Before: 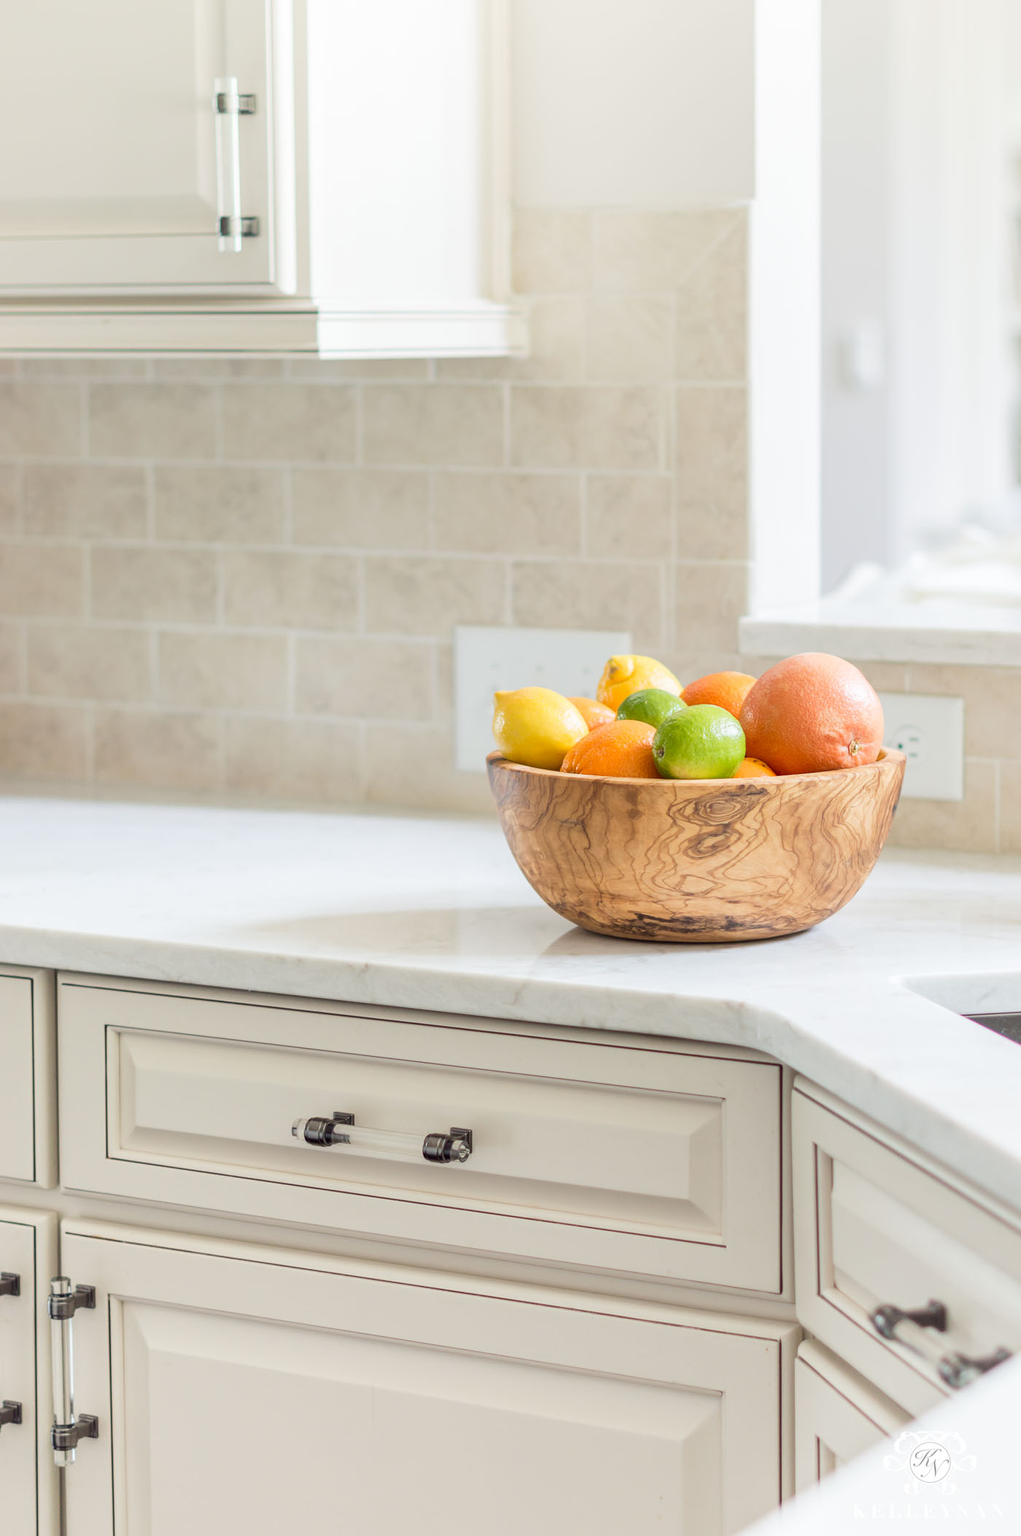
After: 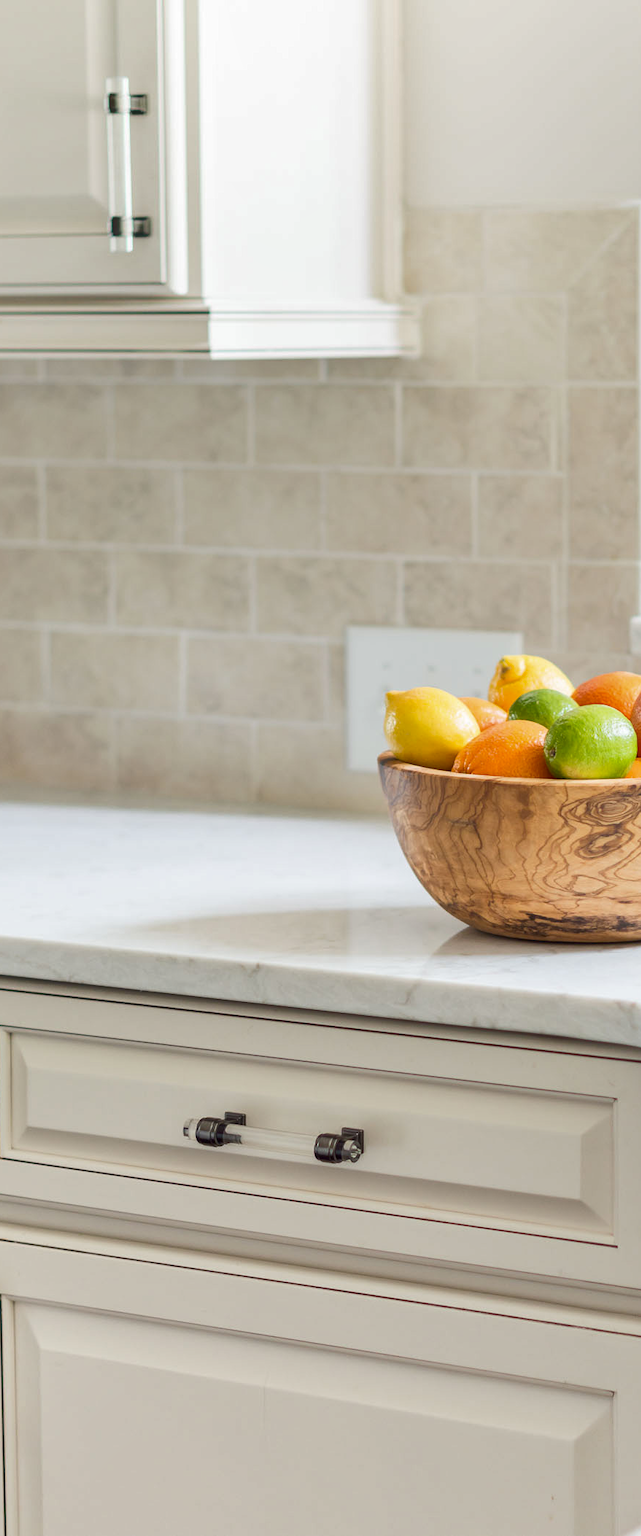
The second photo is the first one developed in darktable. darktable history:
crop: left 10.644%, right 26.528%
shadows and highlights: soften with gaussian
